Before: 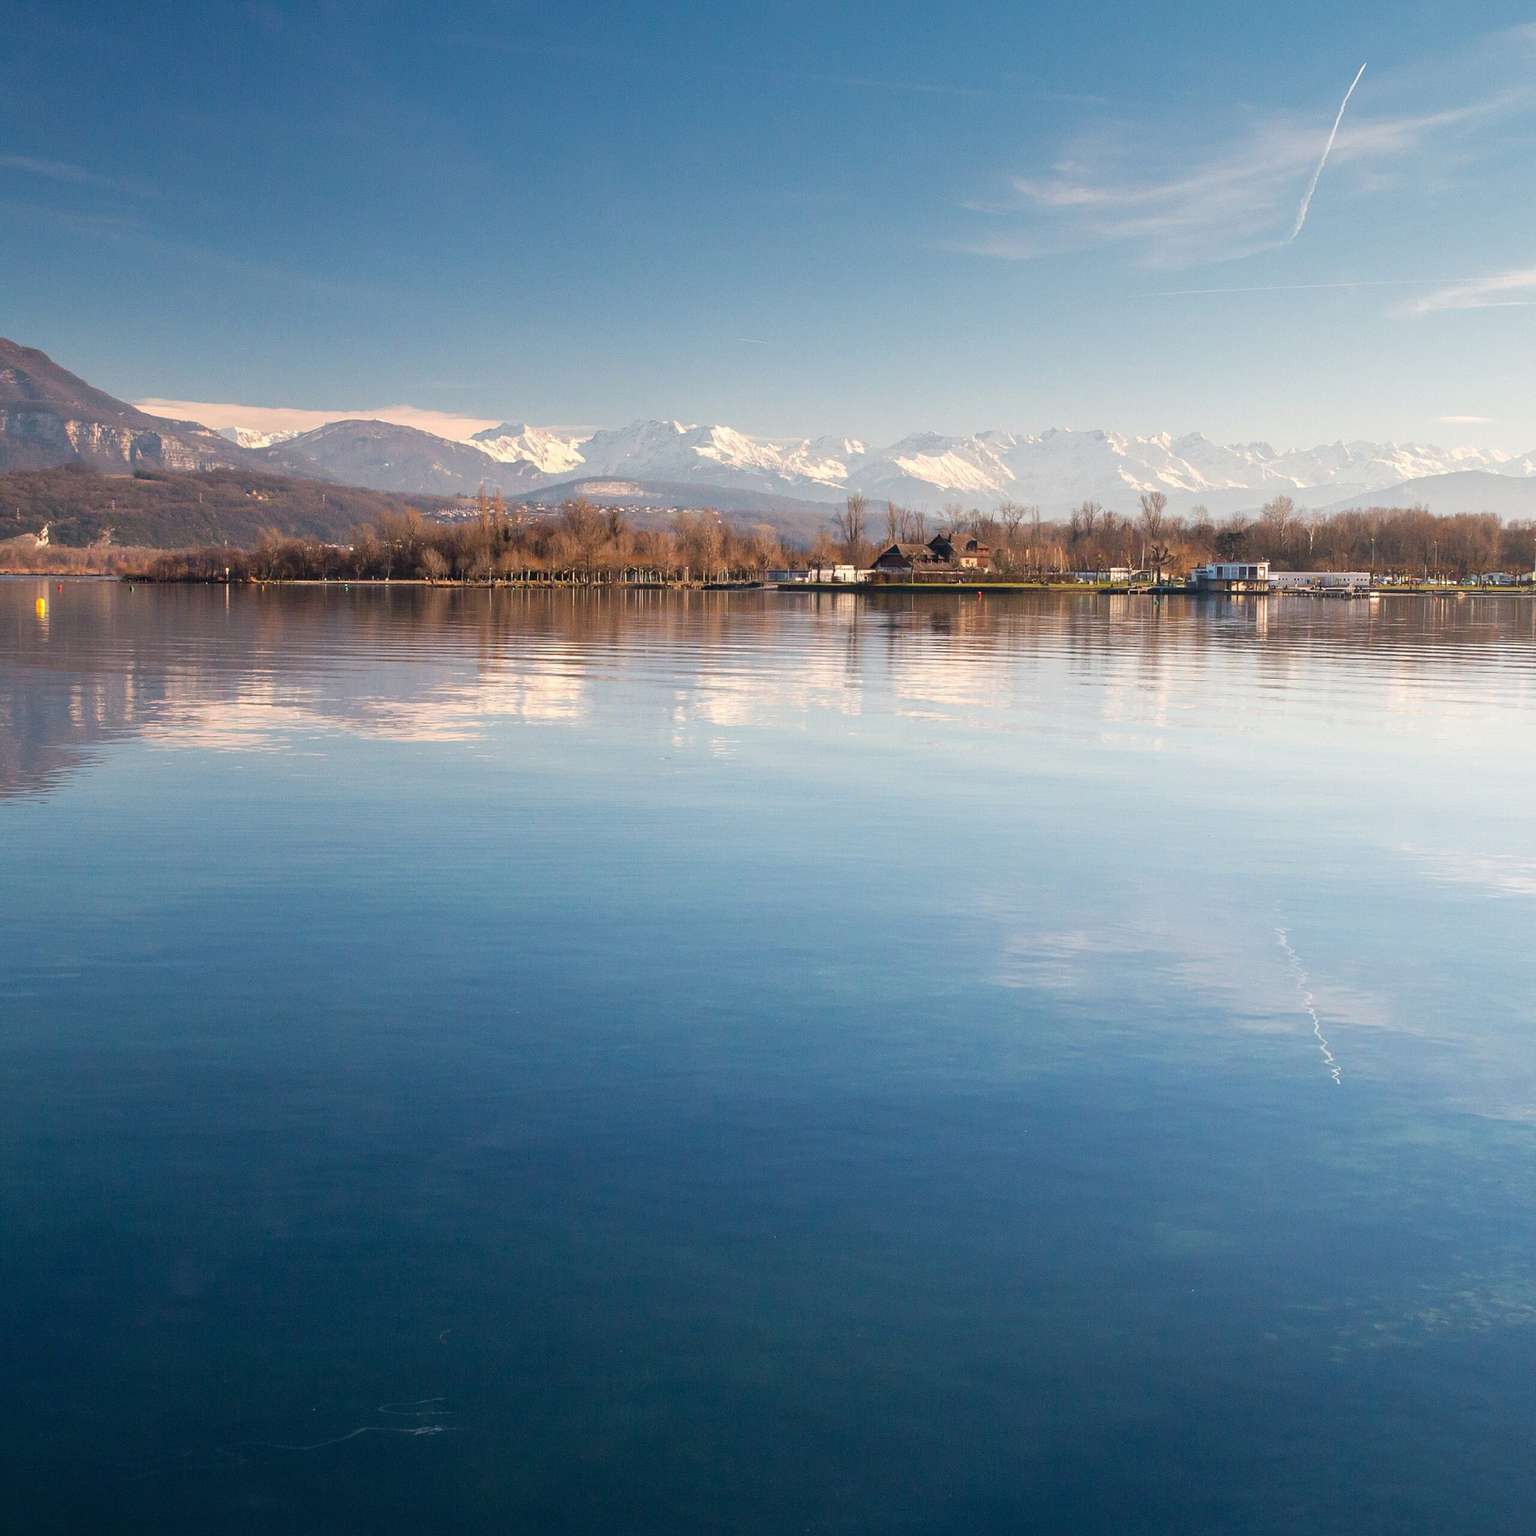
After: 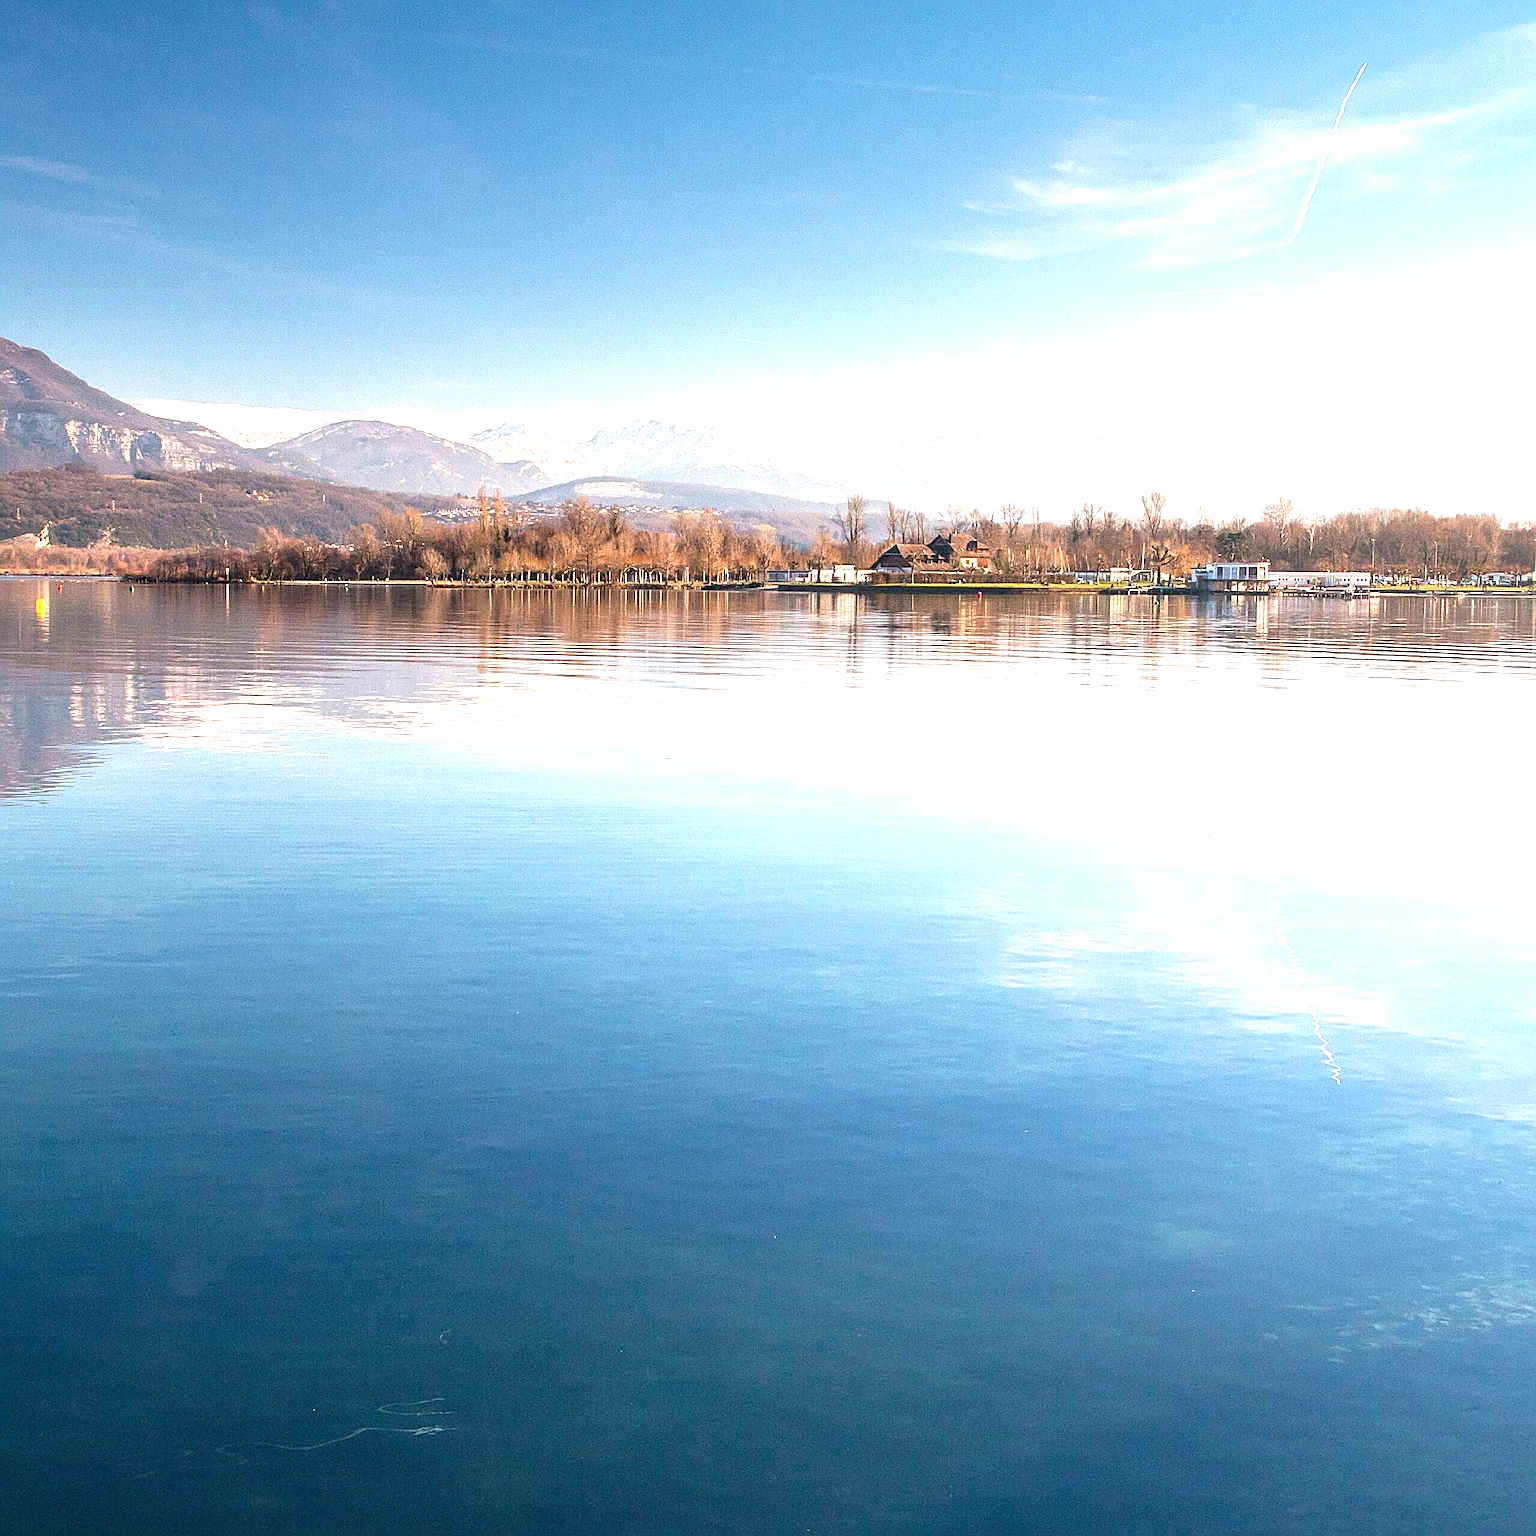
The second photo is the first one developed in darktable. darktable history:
local contrast: on, module defaults
sharpen: radius 2.584, amount 0.688
exposure: exposure 1.137 EV, compensate highlight preservation false
